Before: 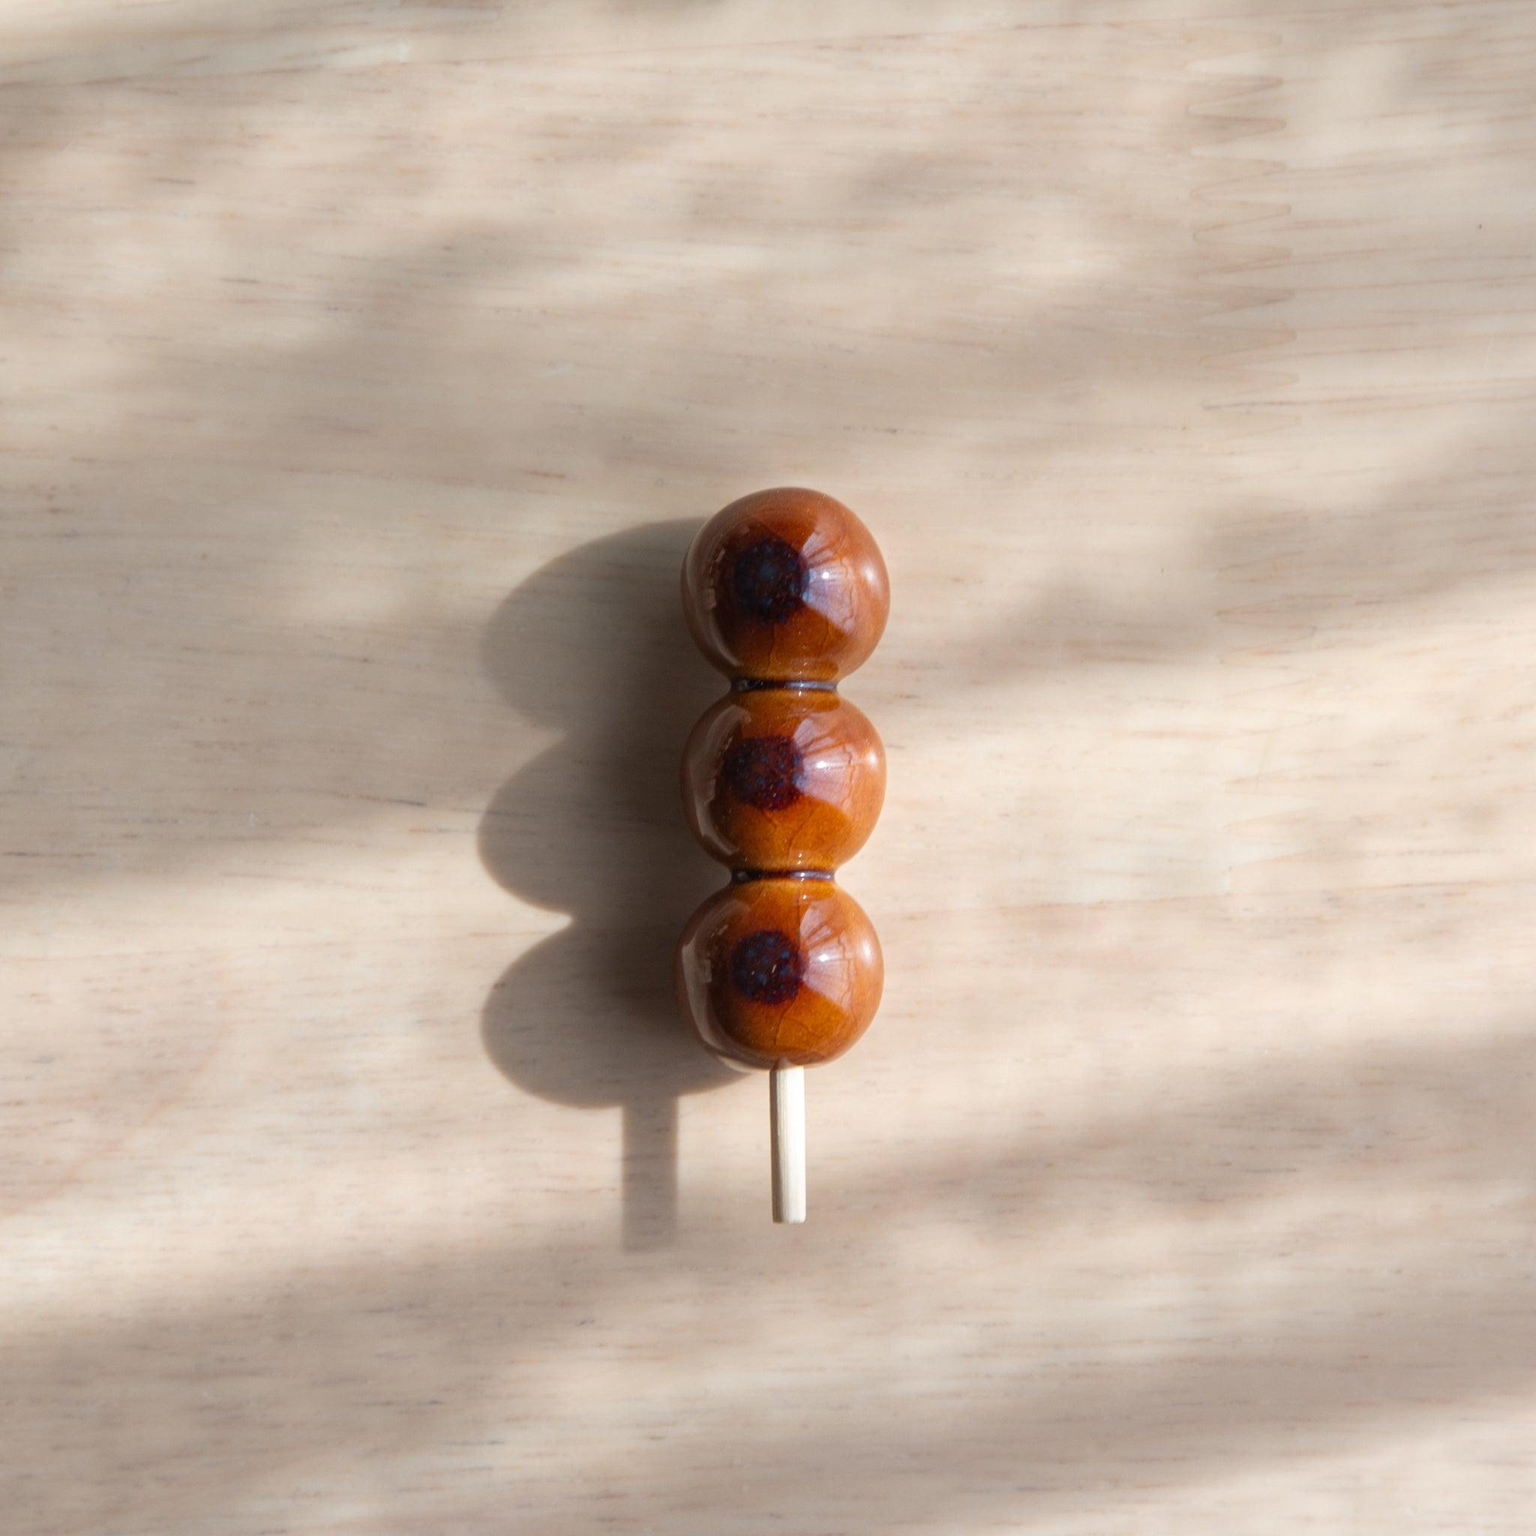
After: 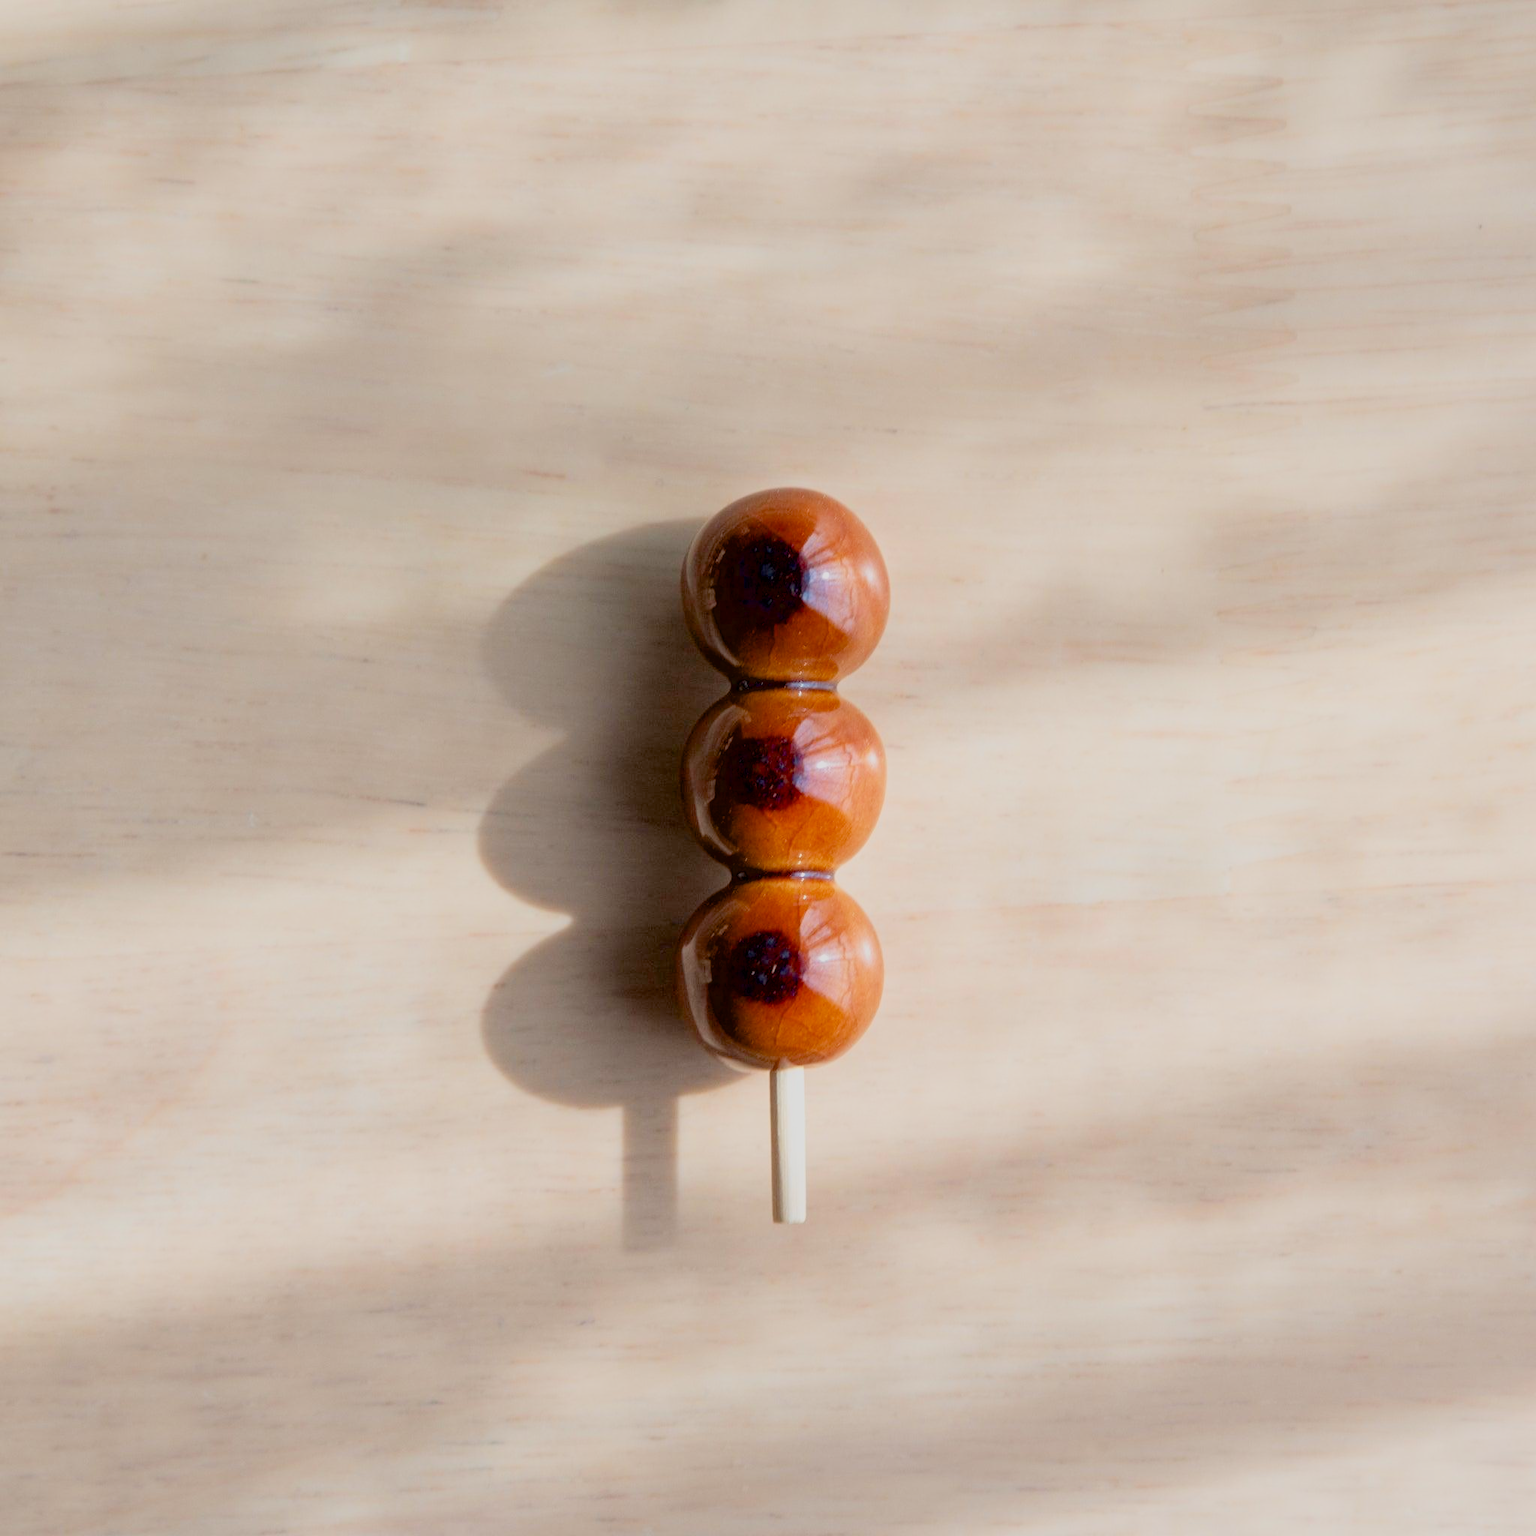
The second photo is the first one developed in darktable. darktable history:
filmic rgb: black relative exposure -8.79 EV, white relative exposure 4.98 EV, threshold 3 EV, target black luminance 0%, hardness 3.77, latitude 66.33%, contrast 0.822, shadows ↔ highlights balance 20%, color science v5 (2021), contrast in shadows safe, contrast in highlights safe, enable highlight reconstruction true
exposure: black level correction 0.012, exposure 0.7 EV, compensate exposure bias true, compensate highlight preservation false
sharpen: radius 2.883, amount 0.868, threshold 47.523
